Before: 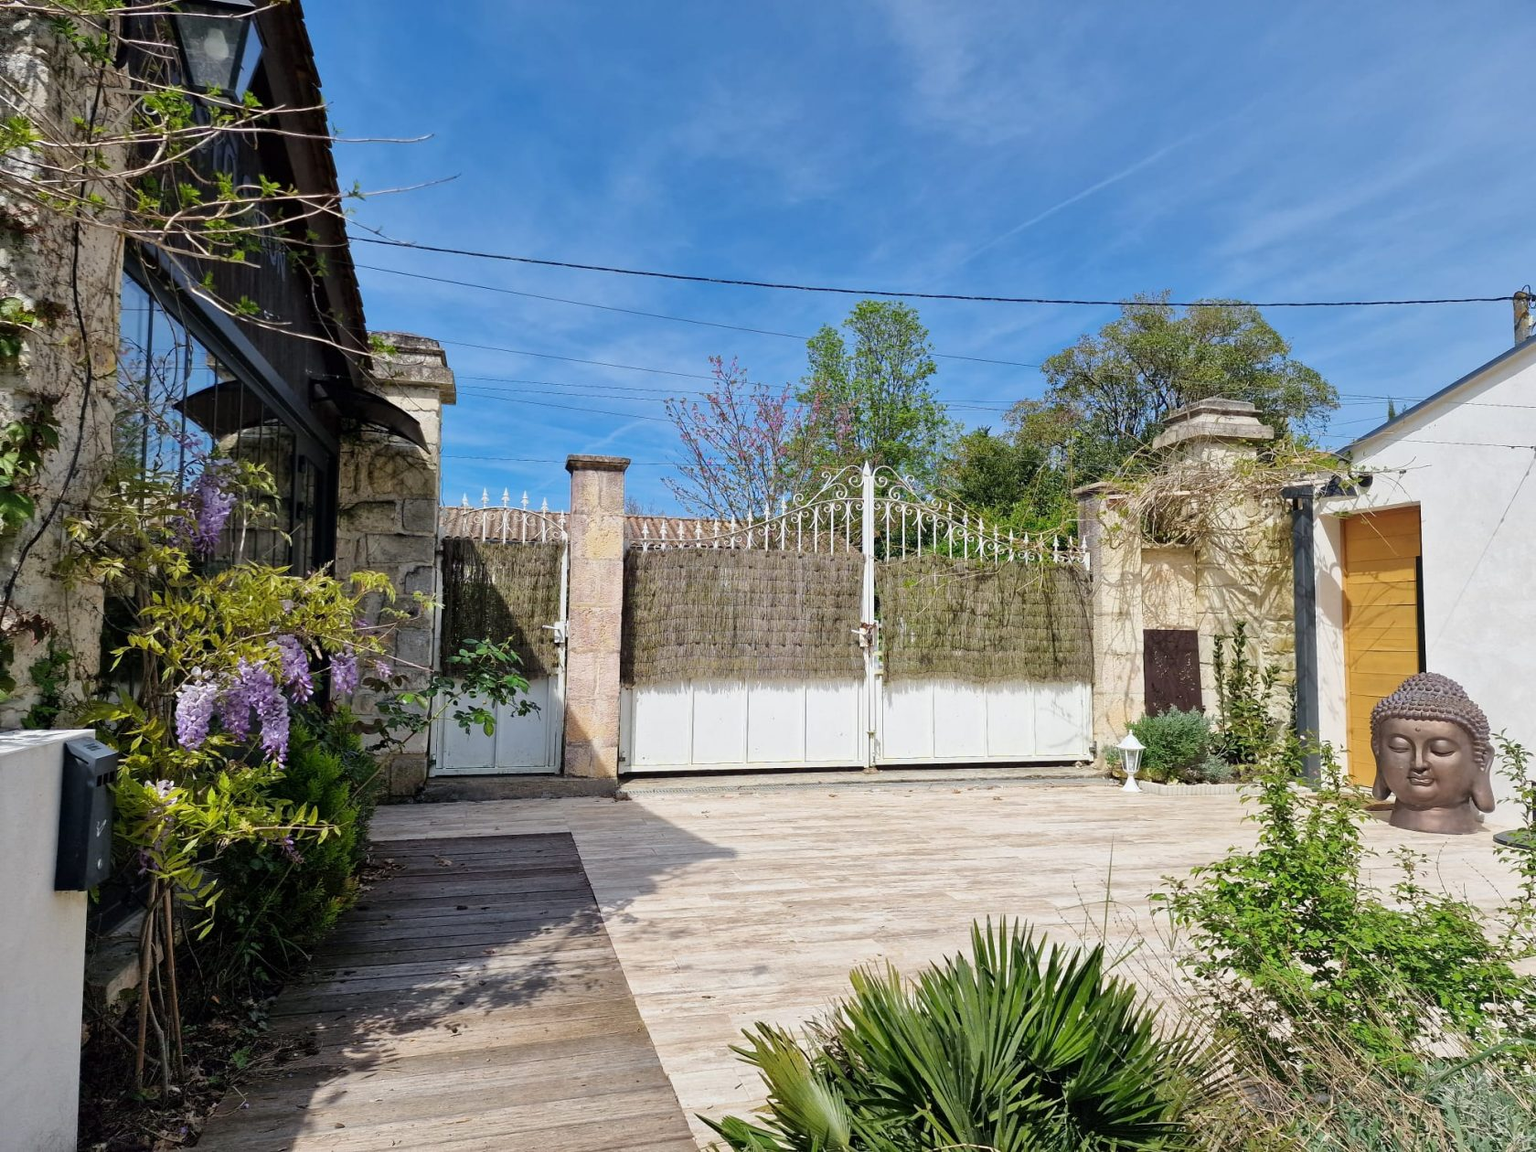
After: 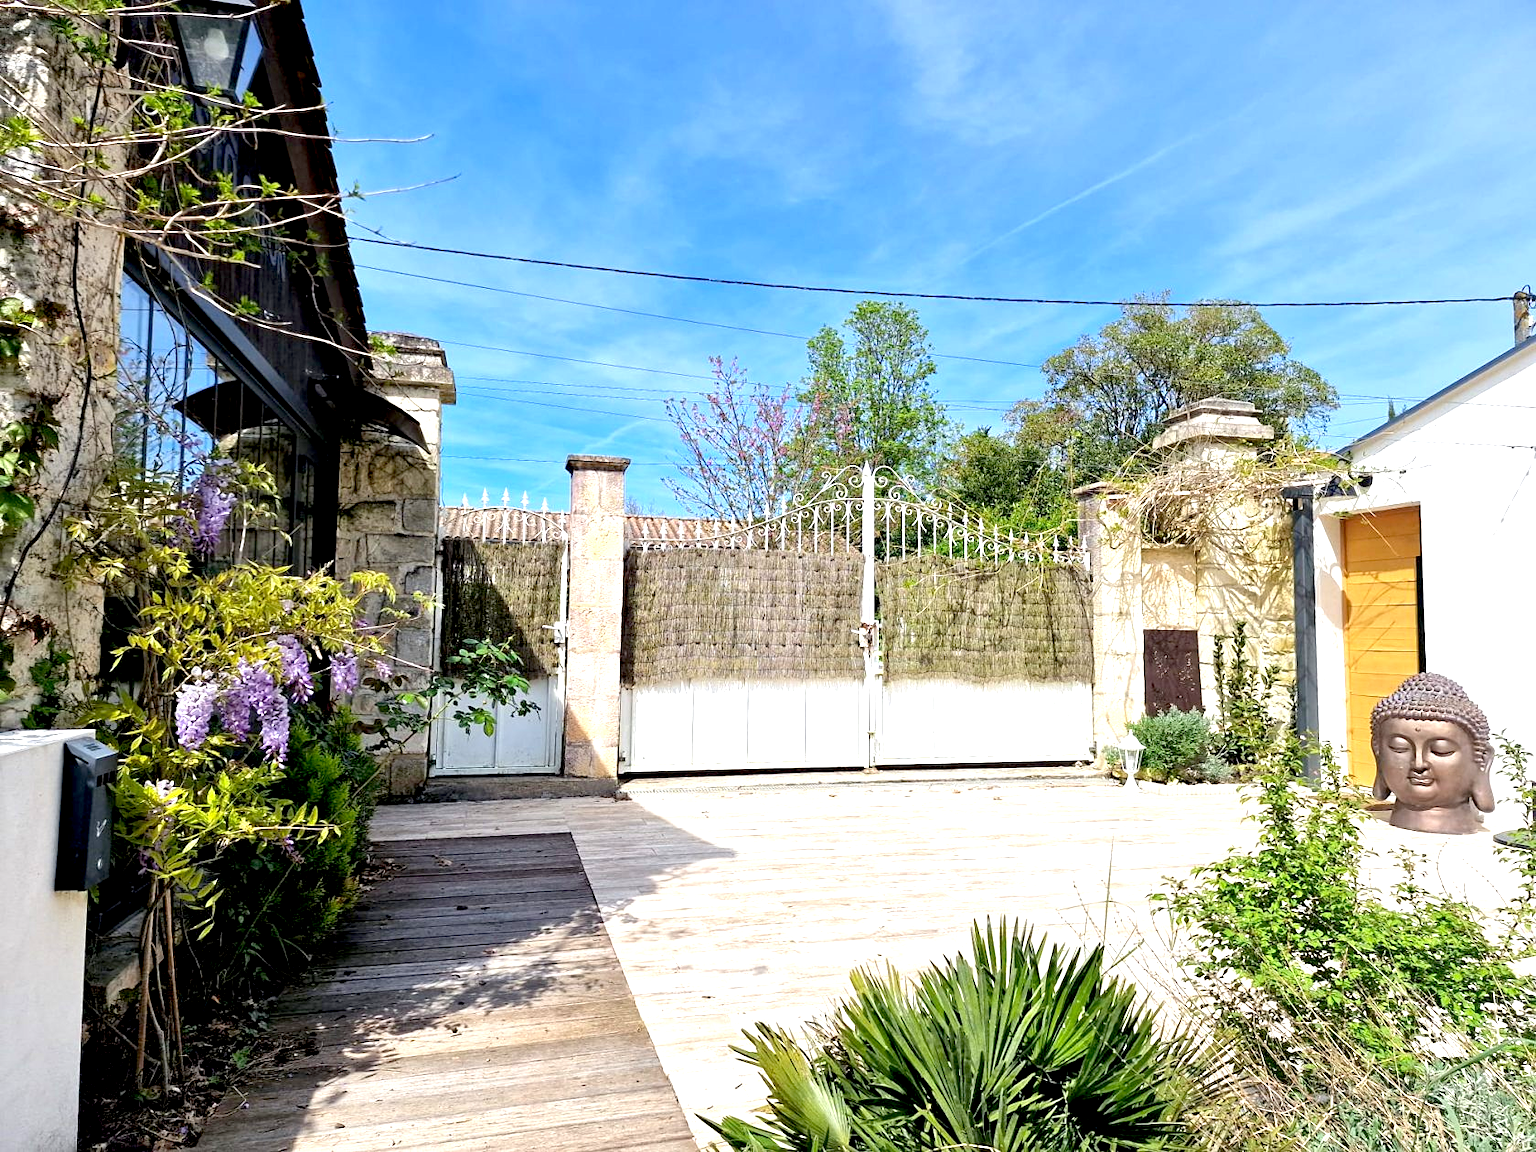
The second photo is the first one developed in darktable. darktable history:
exposure: black level correction 0.008, exposure 0.969 EV, compensate exposure bias true, compensate highlight preservation false
sharpen: amount 0.204
